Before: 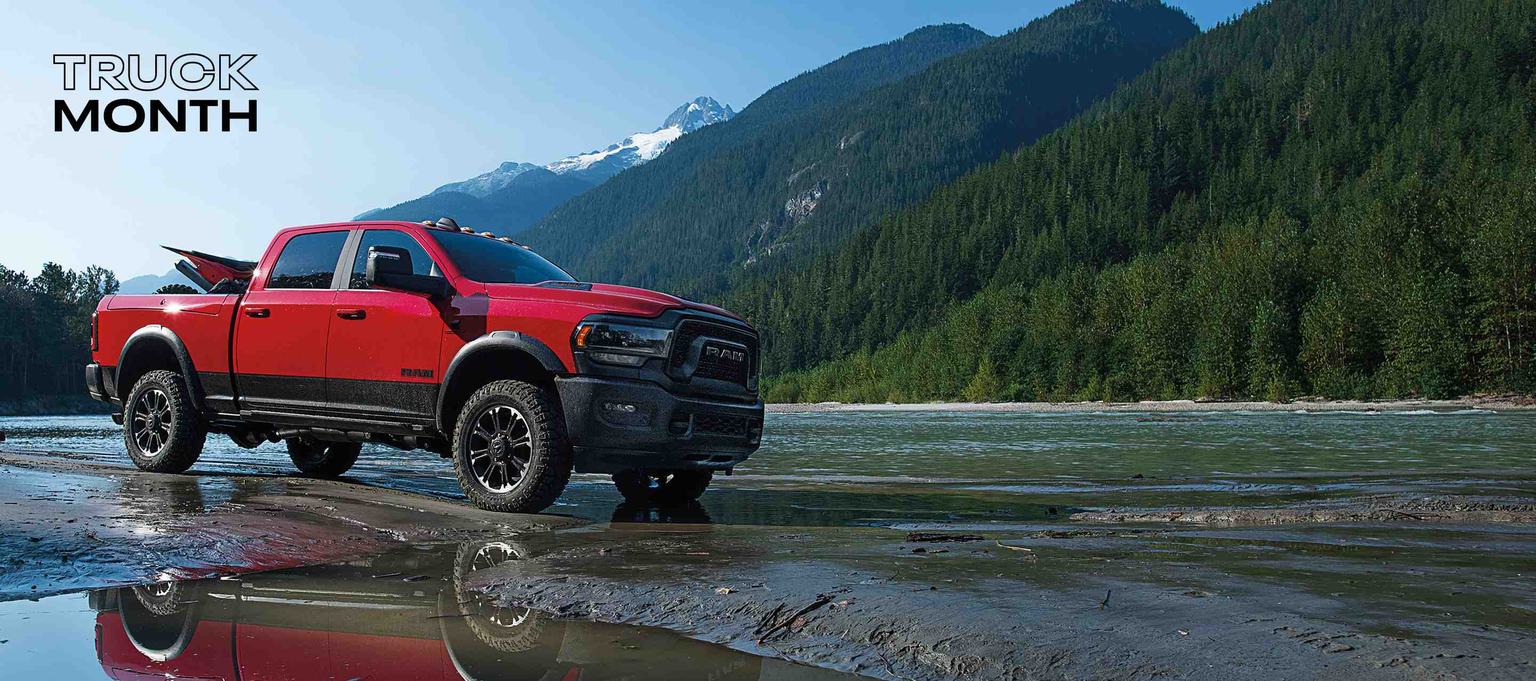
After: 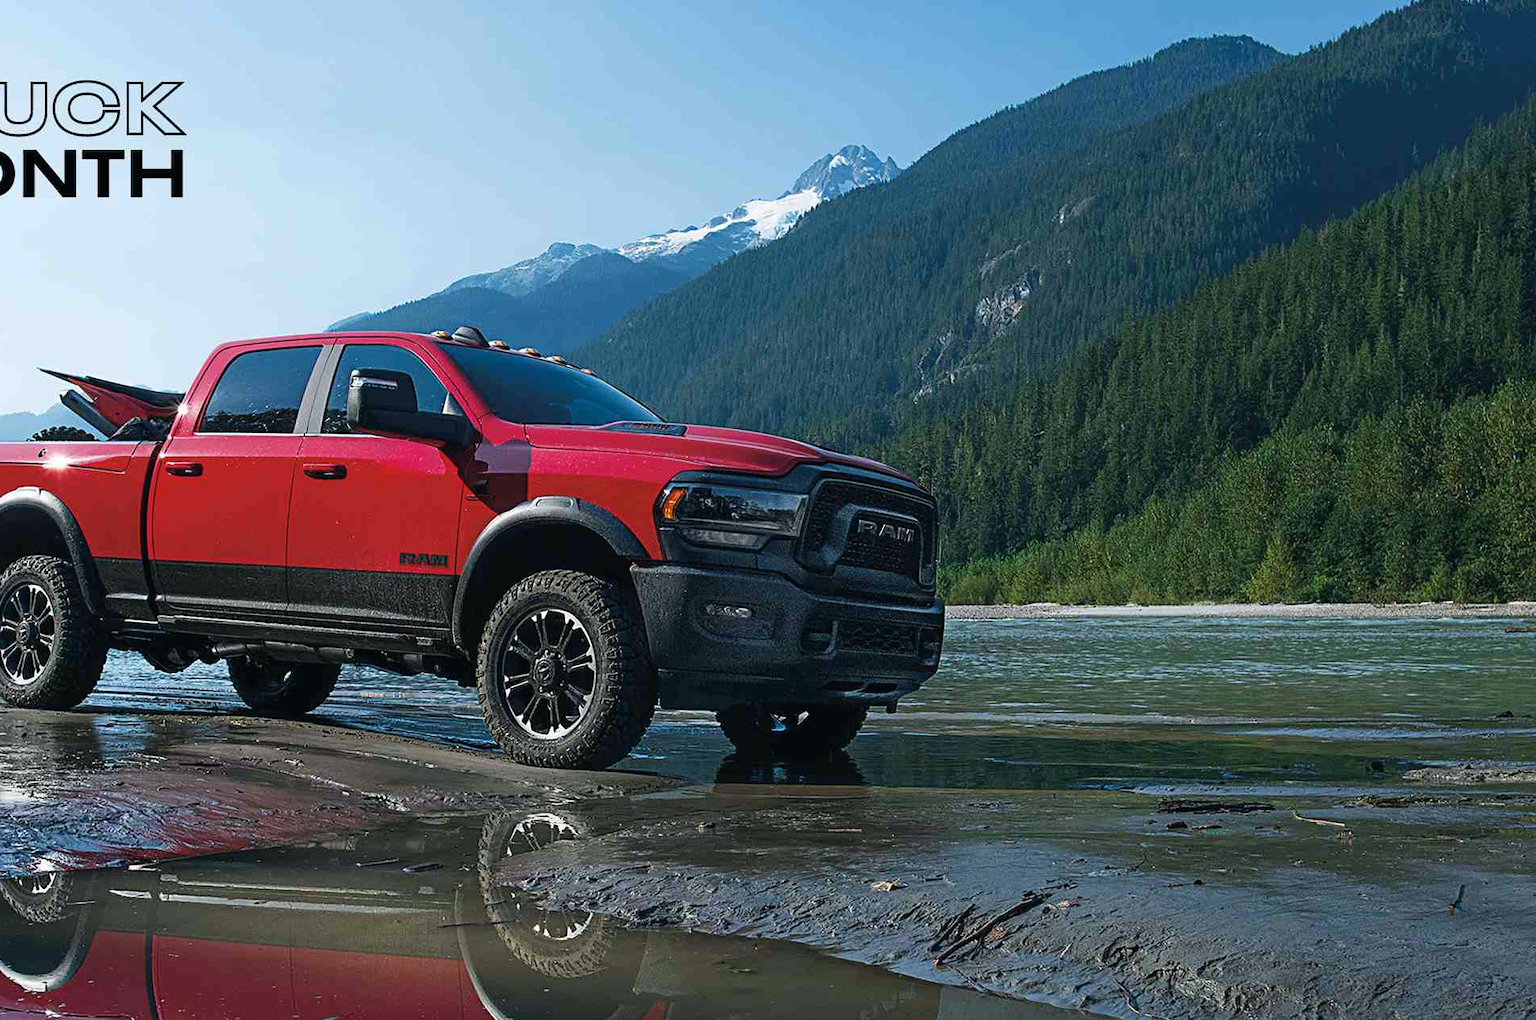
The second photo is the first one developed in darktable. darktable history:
crop and rotate: left 8.786%, right 24.548%
color balance: mode lift, gamma, gain (sRGB), lift [1, 1, 1.022, 1.026]
